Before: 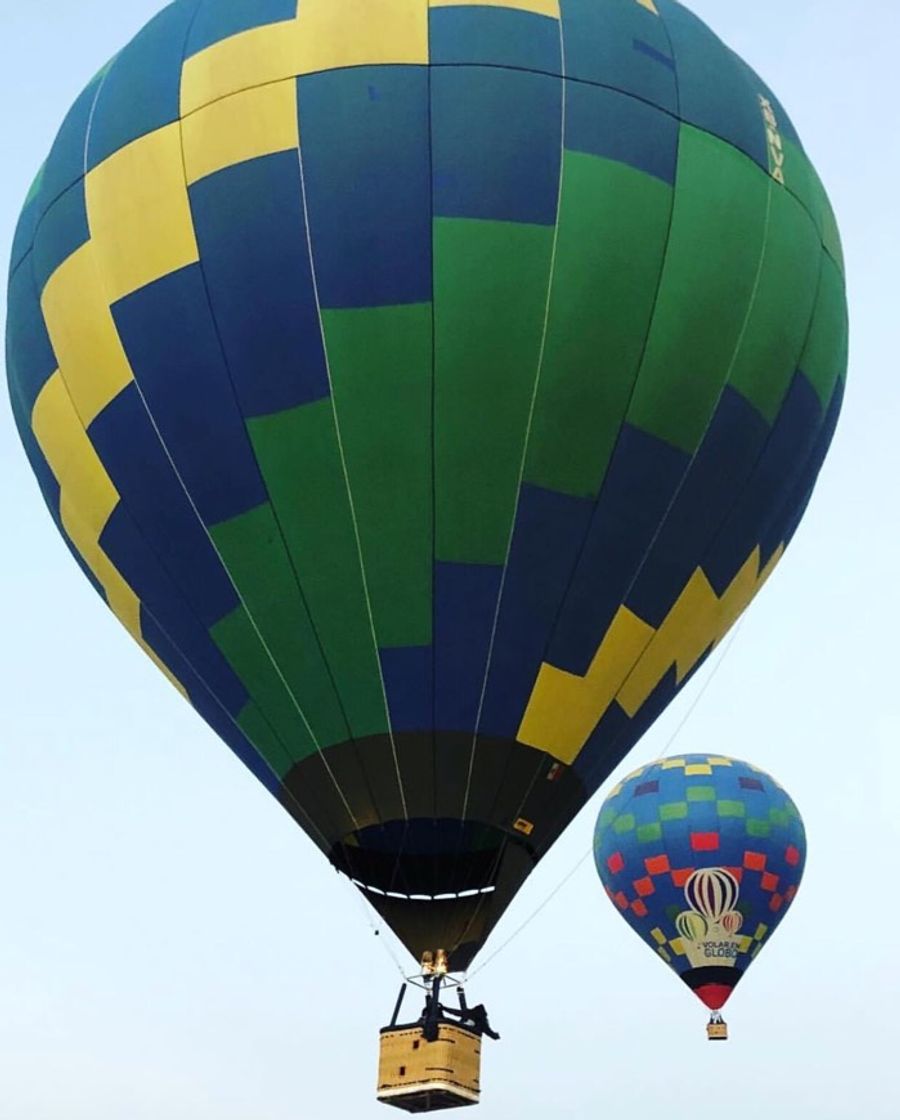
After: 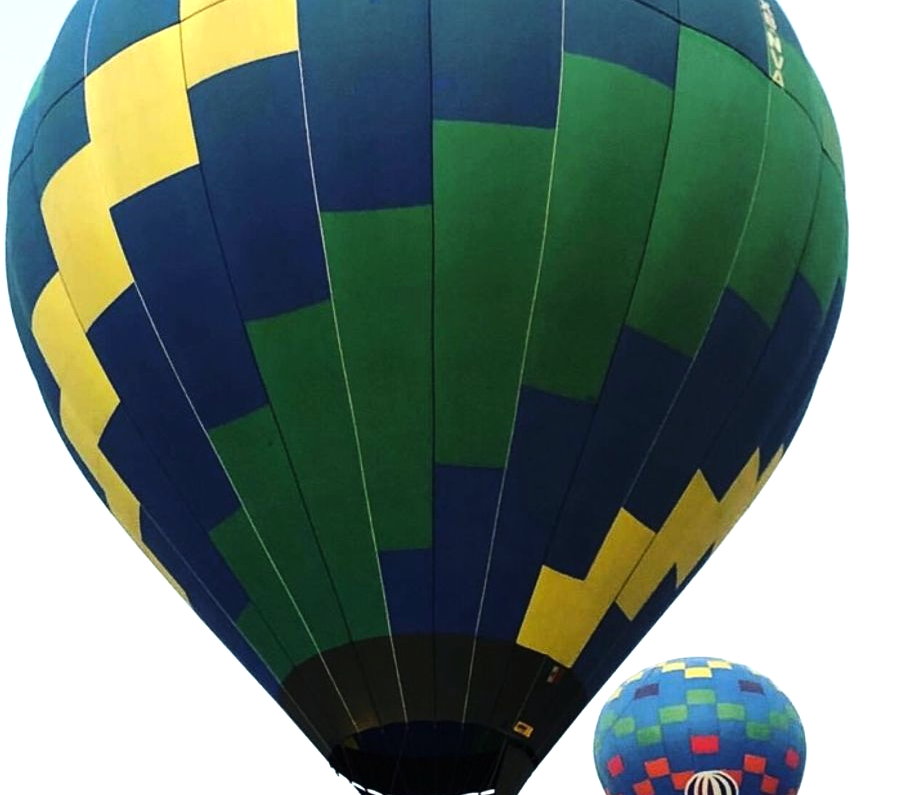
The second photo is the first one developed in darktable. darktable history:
crop and rotate: top 8.713%, bottom 20.255%
tone equalizer: -8 EV -0.728 EV, -7 EV -0.697 EV, -6 EV -0.596 EV, -5 EV -0.362 EV, -3 EV 0.372 EV, -2 EV 0.6 EV, -1 EV 0.689 EV, +0 EV 0.721 EV, edges refinement/feathering 500, mask exposure compensation -1.57 EV, preserve details no
